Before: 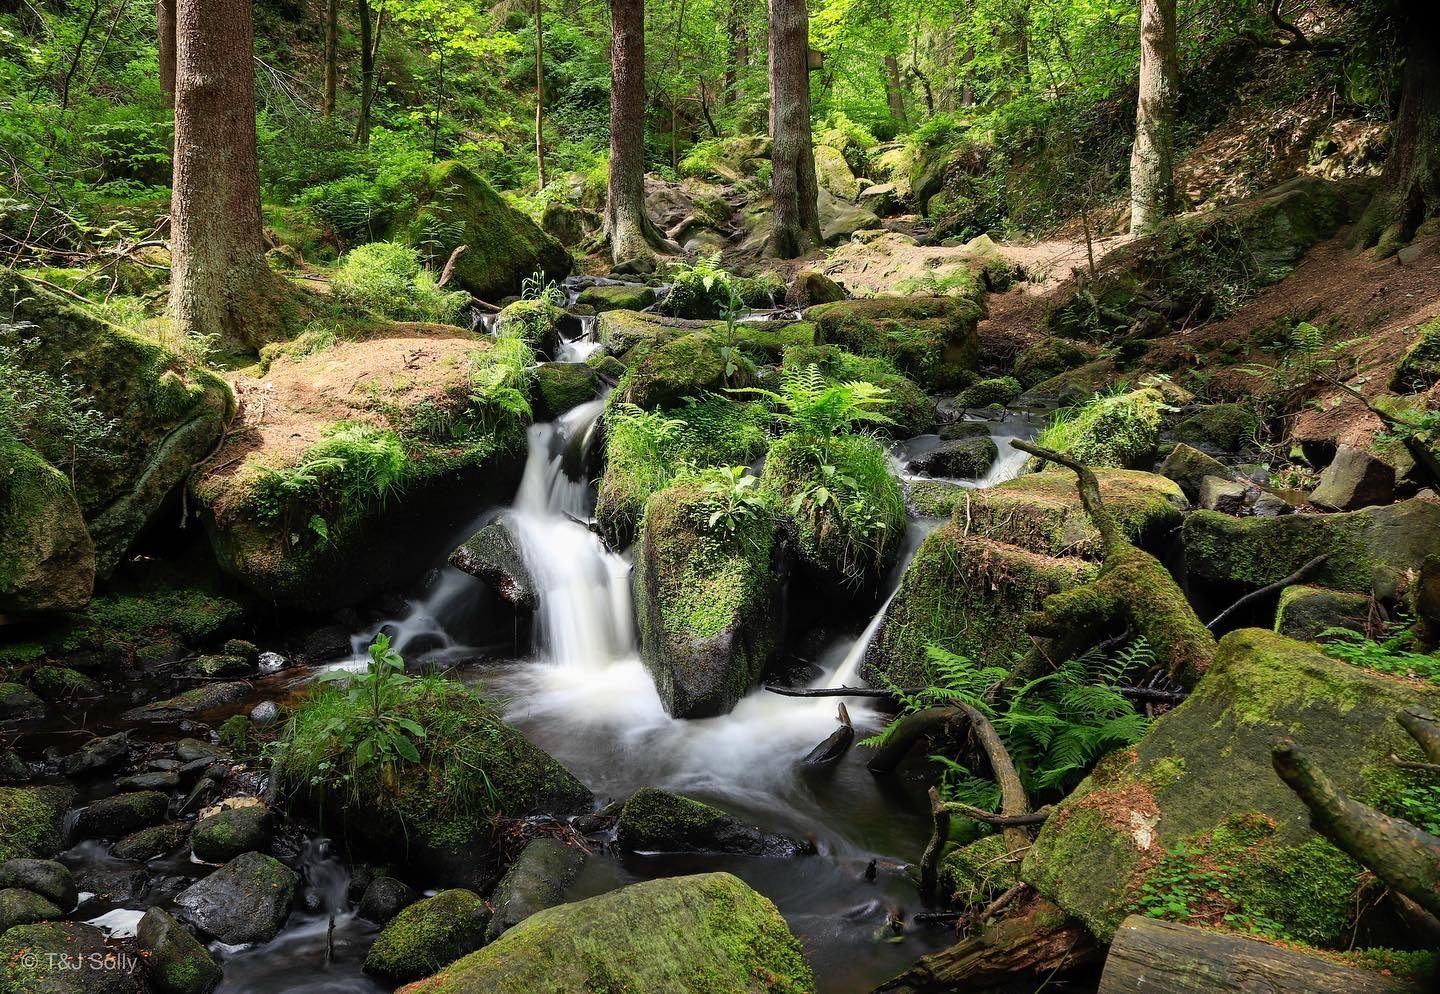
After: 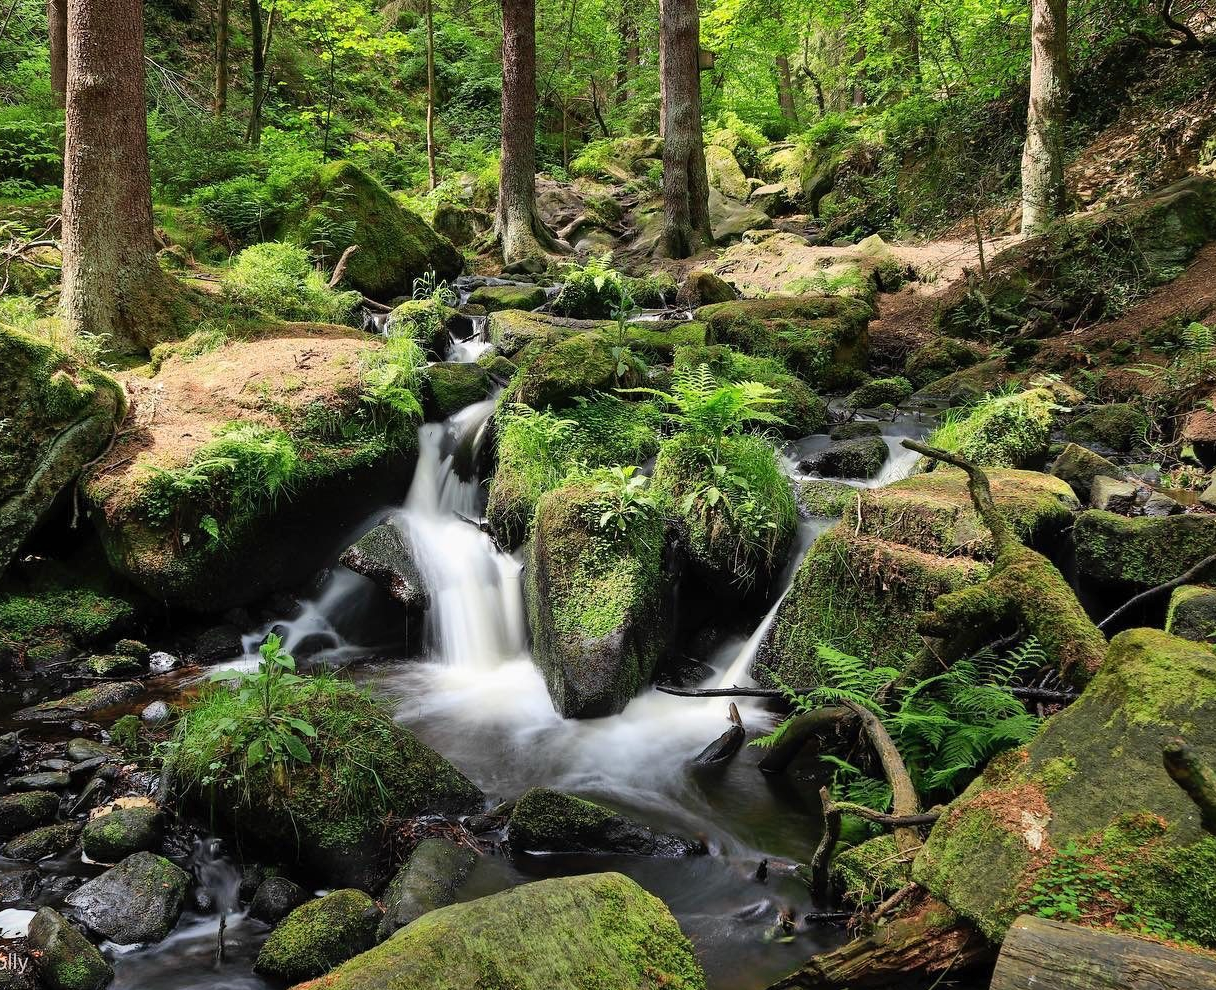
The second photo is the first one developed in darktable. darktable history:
crop: left 7.598%, right 7.873%
shadows and highlights: low approximation 0.01, soften with gaussian
